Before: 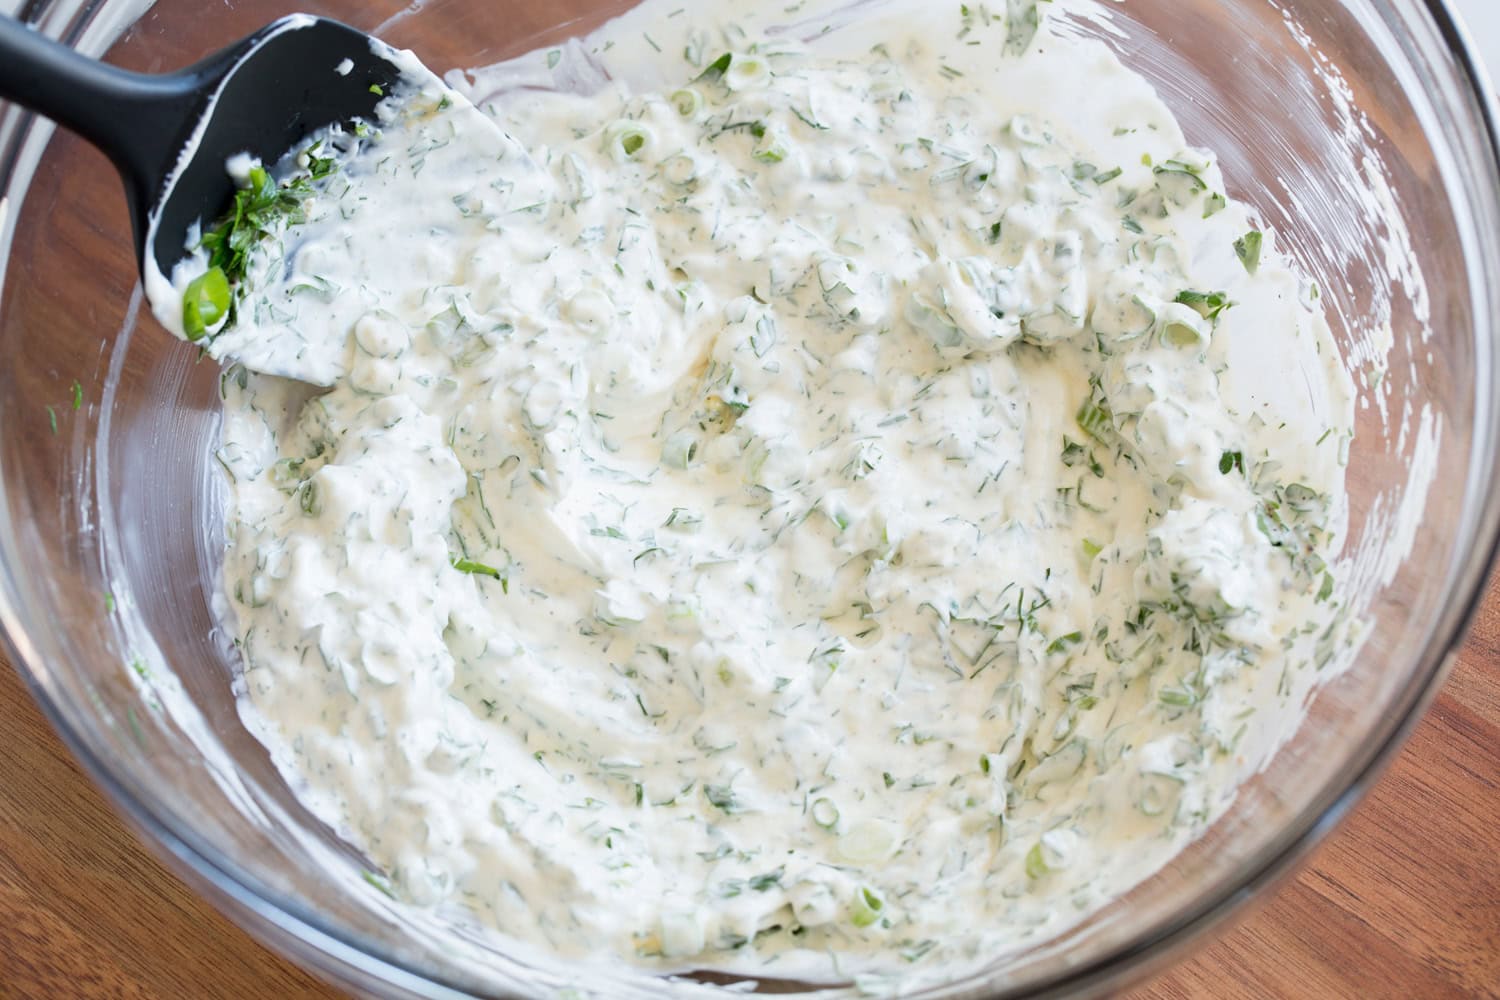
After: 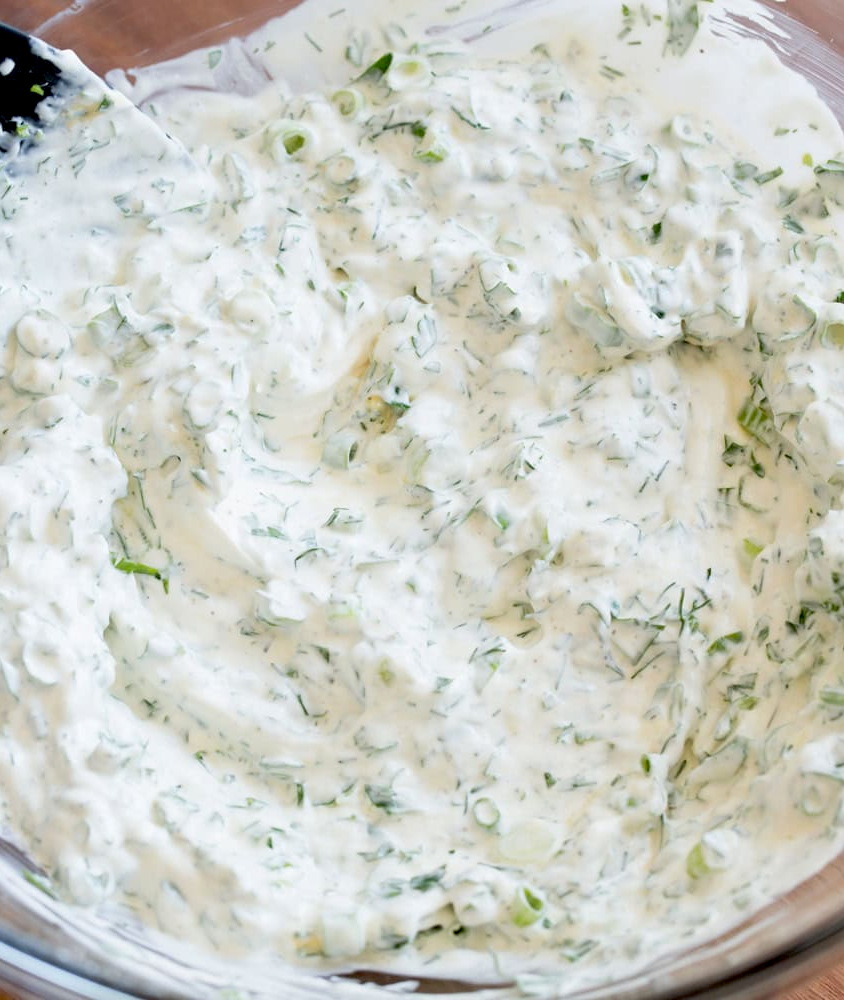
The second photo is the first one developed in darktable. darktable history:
crop and rotate: left 22.629%, right 21.053%
exposure: black level correction 0.017, exposure -0.008 EV, compensate exposure bias true, compensate highlight preservation false
